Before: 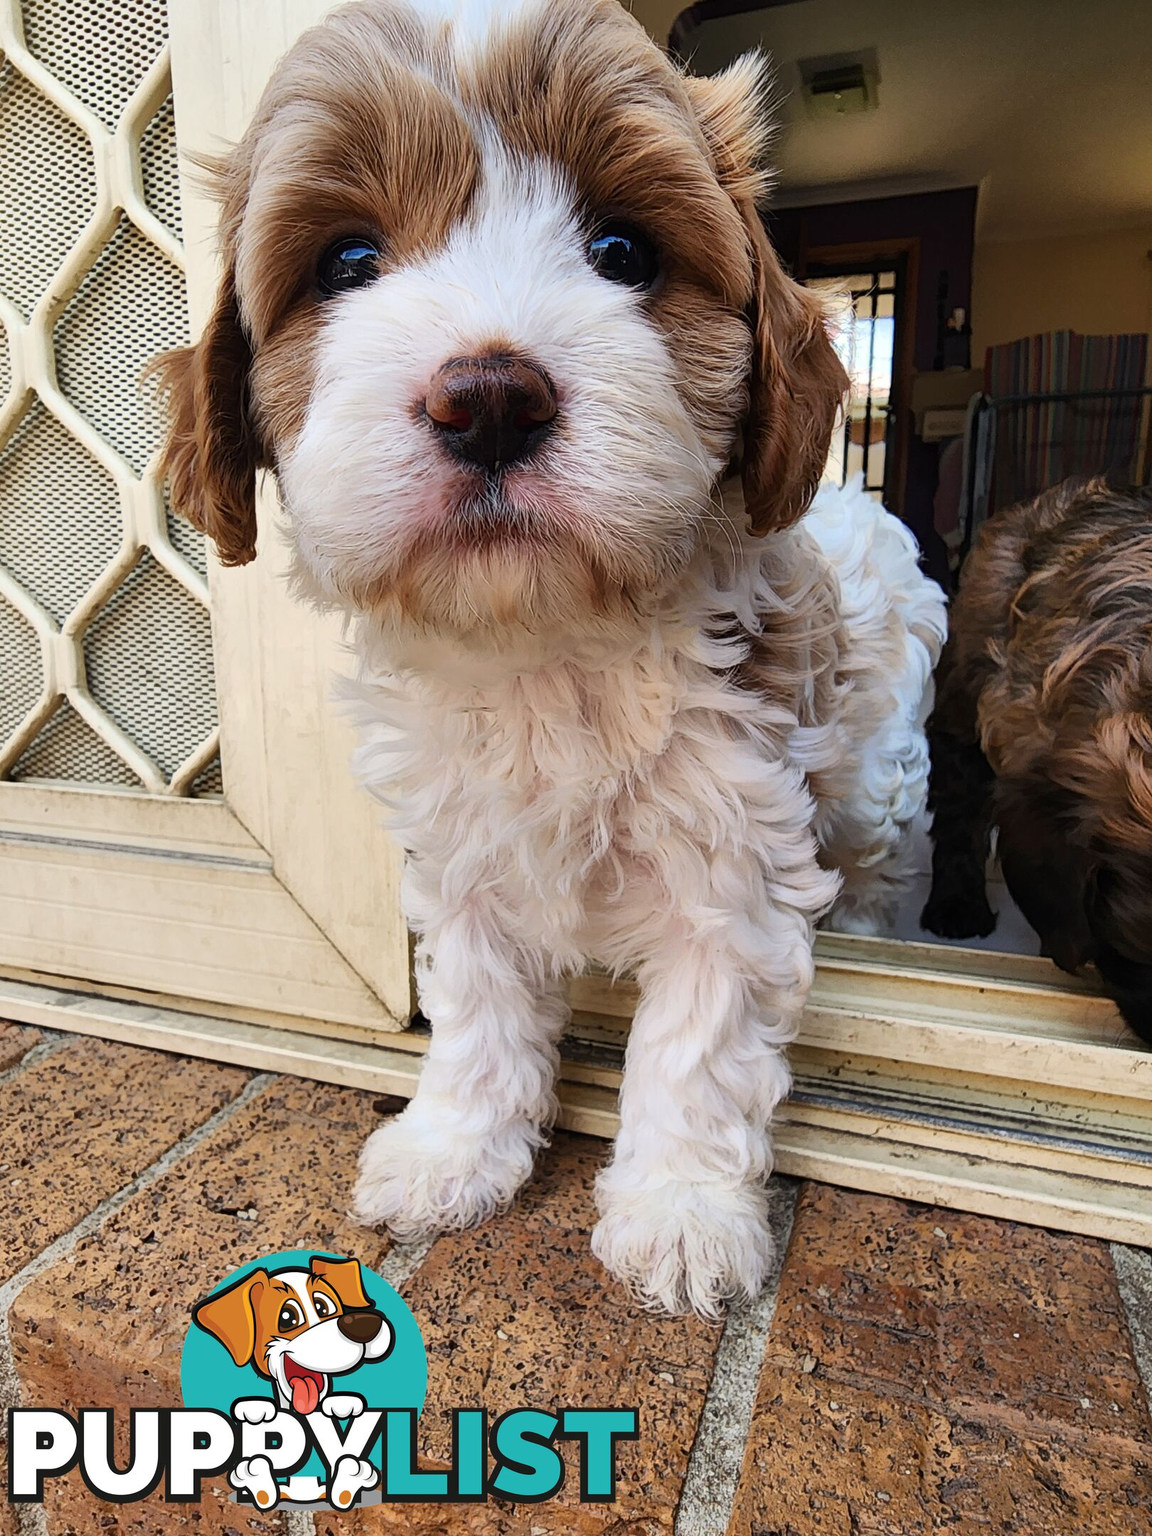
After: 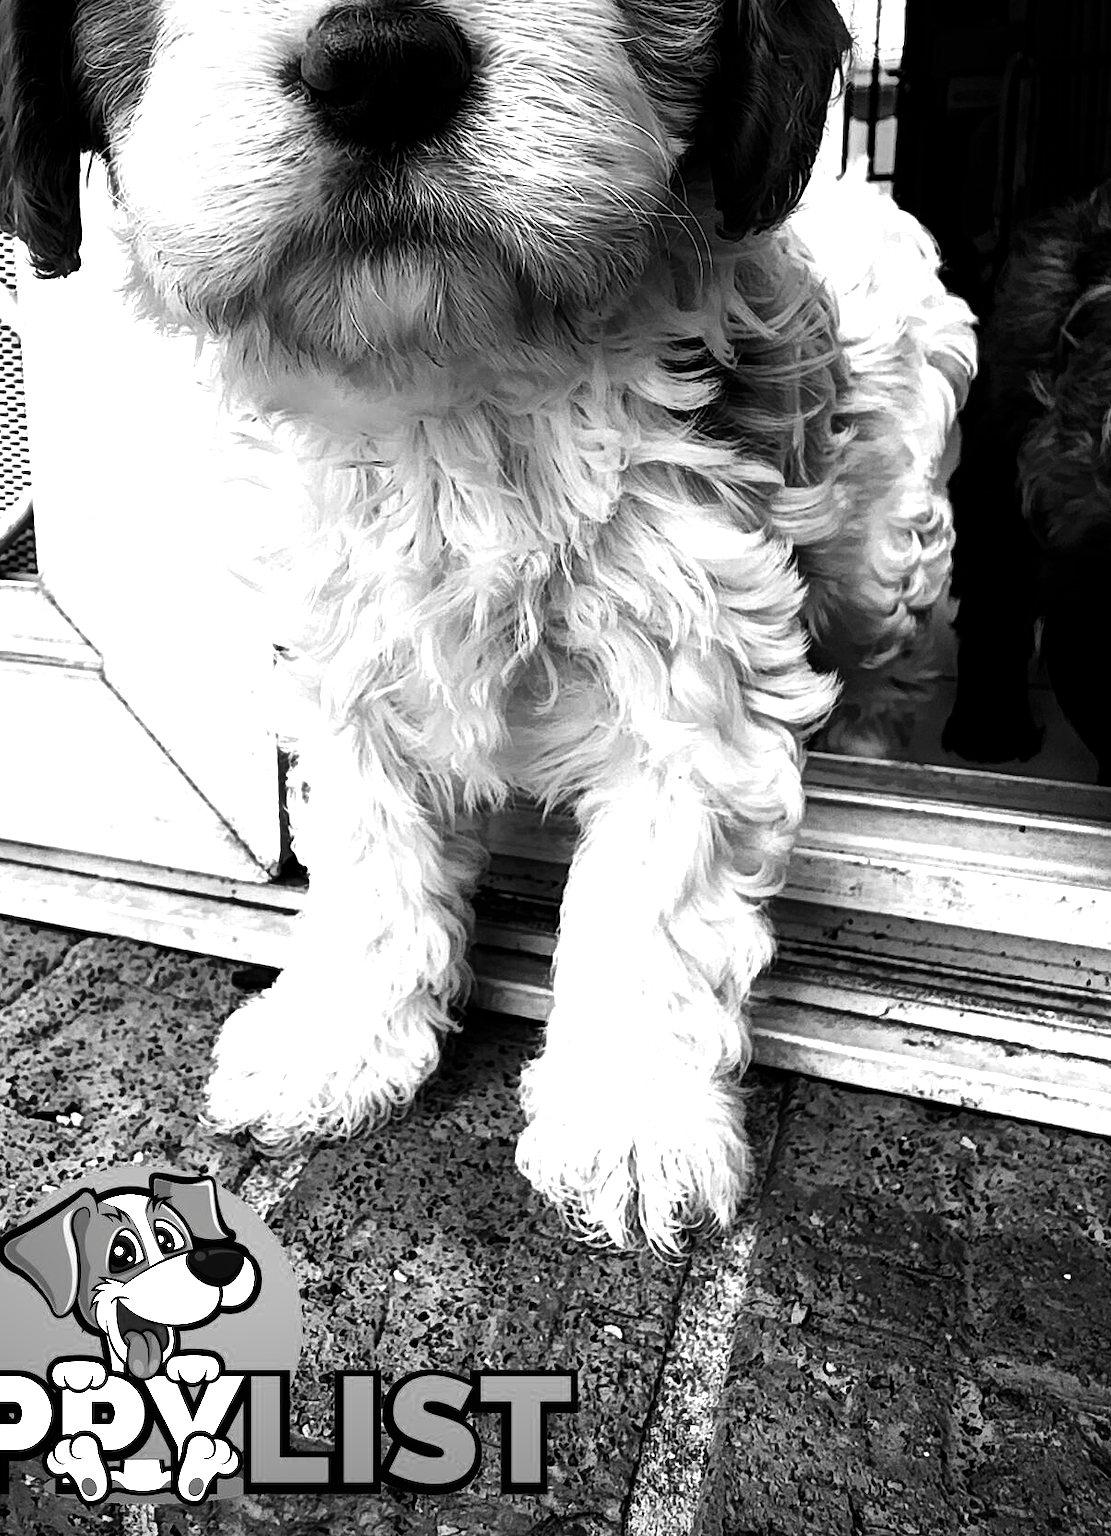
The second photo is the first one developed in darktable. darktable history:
vignetting: fall-off start 100.78%, width/height ratio 1.304
color zones: curves: ch0 [(0, 0.613) (0.01, 0.613) (0.245, 0.448) (0.498, 0.529) (0.642, 0.665) (0.879, 0.777) (0.99, 0.613)]; ch1 [(0, 0.035) (0.121, 0.189) (0.259, 0.197) (0.415, 0.061) (0.589, 0.022) (0.732, 0.022) (0.857, 0.026) (0.991, 0.053)]
tone equalizer: -8 EV -1.1 EV, -7 EV -1 EV, -6 EV -0.894 EV, -5 EV -0.546 EV, -3 EV 0.582 EV, -2 EV 0.875 EV, -1 EV 1.01 EV, +0 EV 1.07 EV
crop: left 16.852%, top 22.933%, right 8.82%
contrast brightness saturation: contrast -0.026, brightness -0.575, saturation -0.994
